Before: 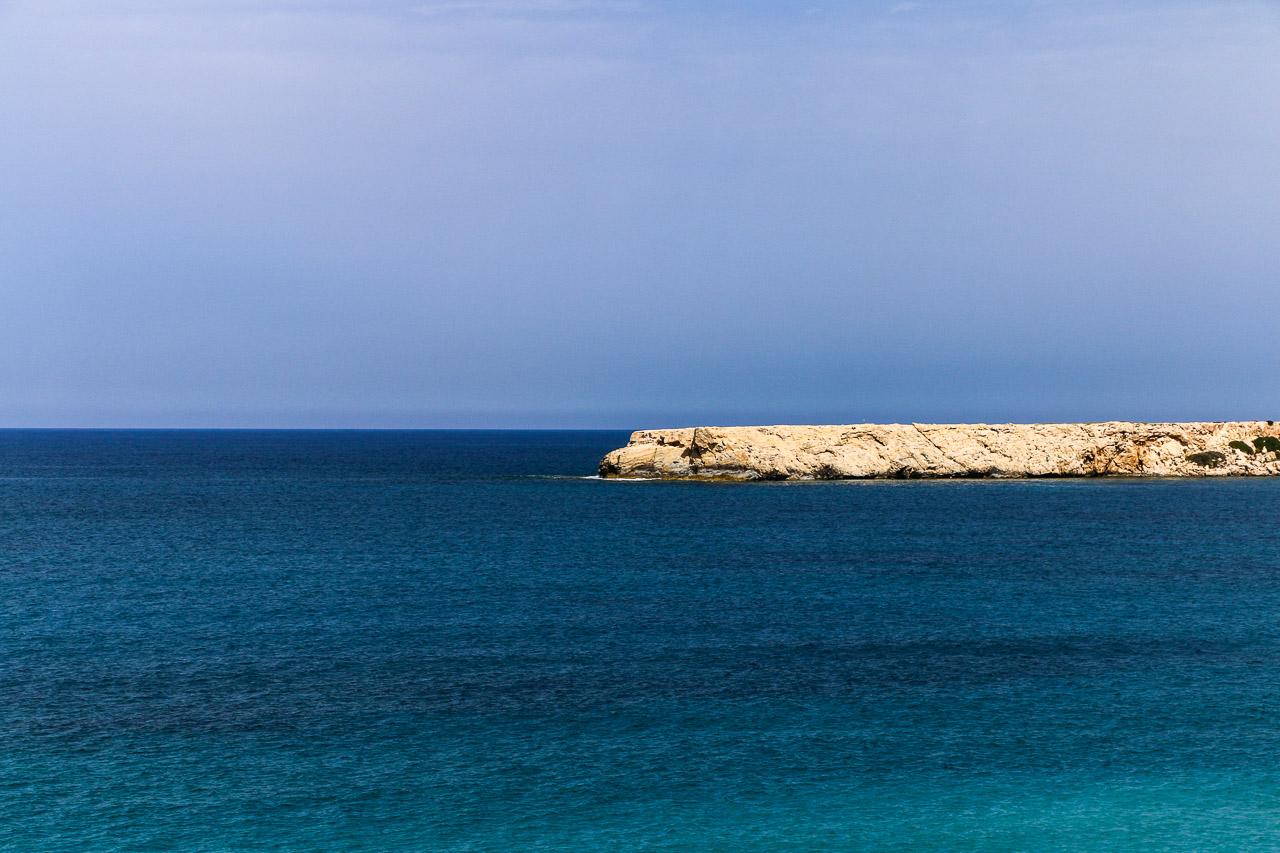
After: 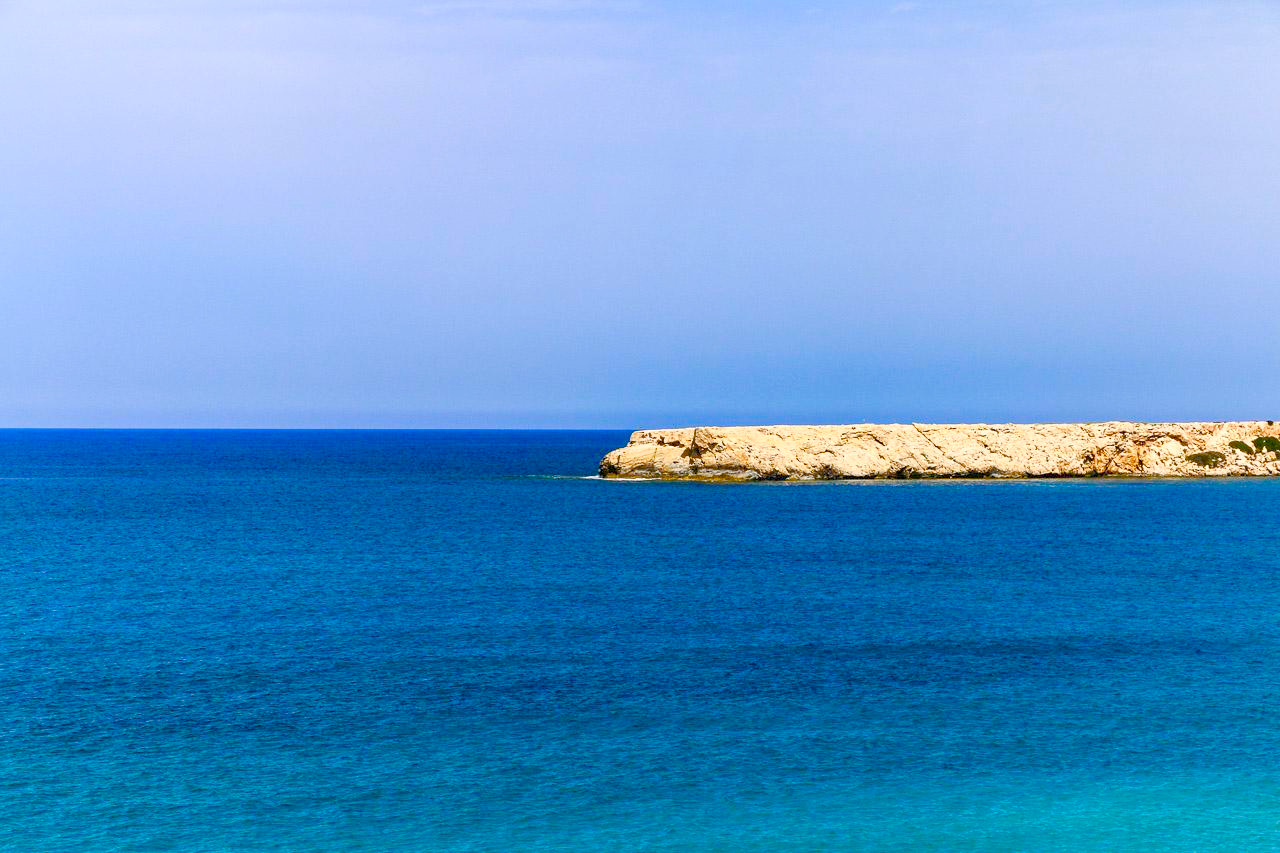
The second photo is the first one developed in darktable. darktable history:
color balance rgb: linear chroma grading › shadows 16.042%, perceptual saturation grading › global saturation 20%, perceptual saturation grading › highlights -24.882%, perceptual saturation grading › shadows 49.859%, global vibrance 23.412%, contrast -24.946%
exposure: black level correction 0.001, exposure 0.958 EV, compensate highlight preservation false
